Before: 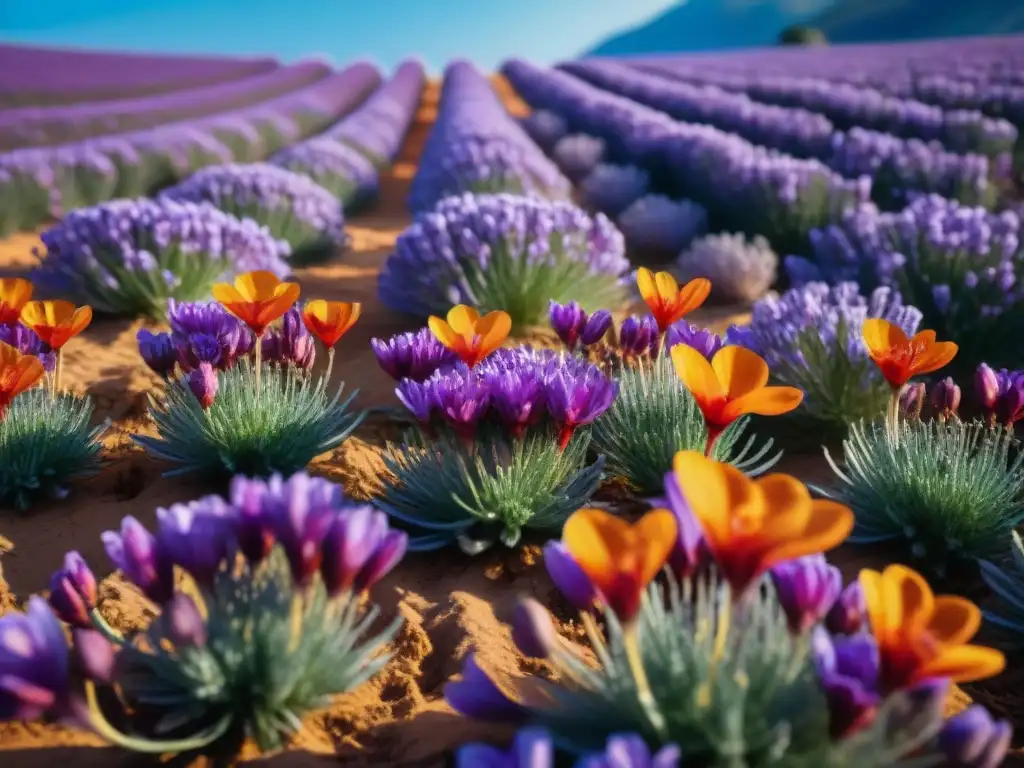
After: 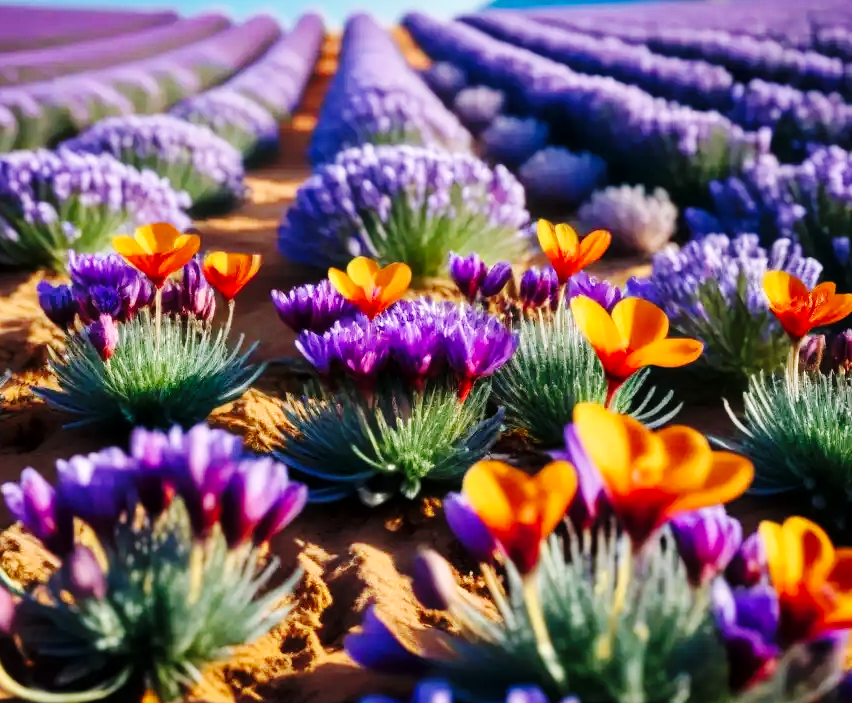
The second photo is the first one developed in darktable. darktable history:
base curve: curves: ch0 [(0, 0) (0.036, 0.025) (0.121, 0.166) (0.206, 0.329) (0.605, 0.79) (1, 1)], preserve colors none
local contrast: highlights 105%, shadows 100%, detail 120%, midtone range 0.2
crop: left 9.837%, top 6.332%, right 6.936%, bottom 2.127%
